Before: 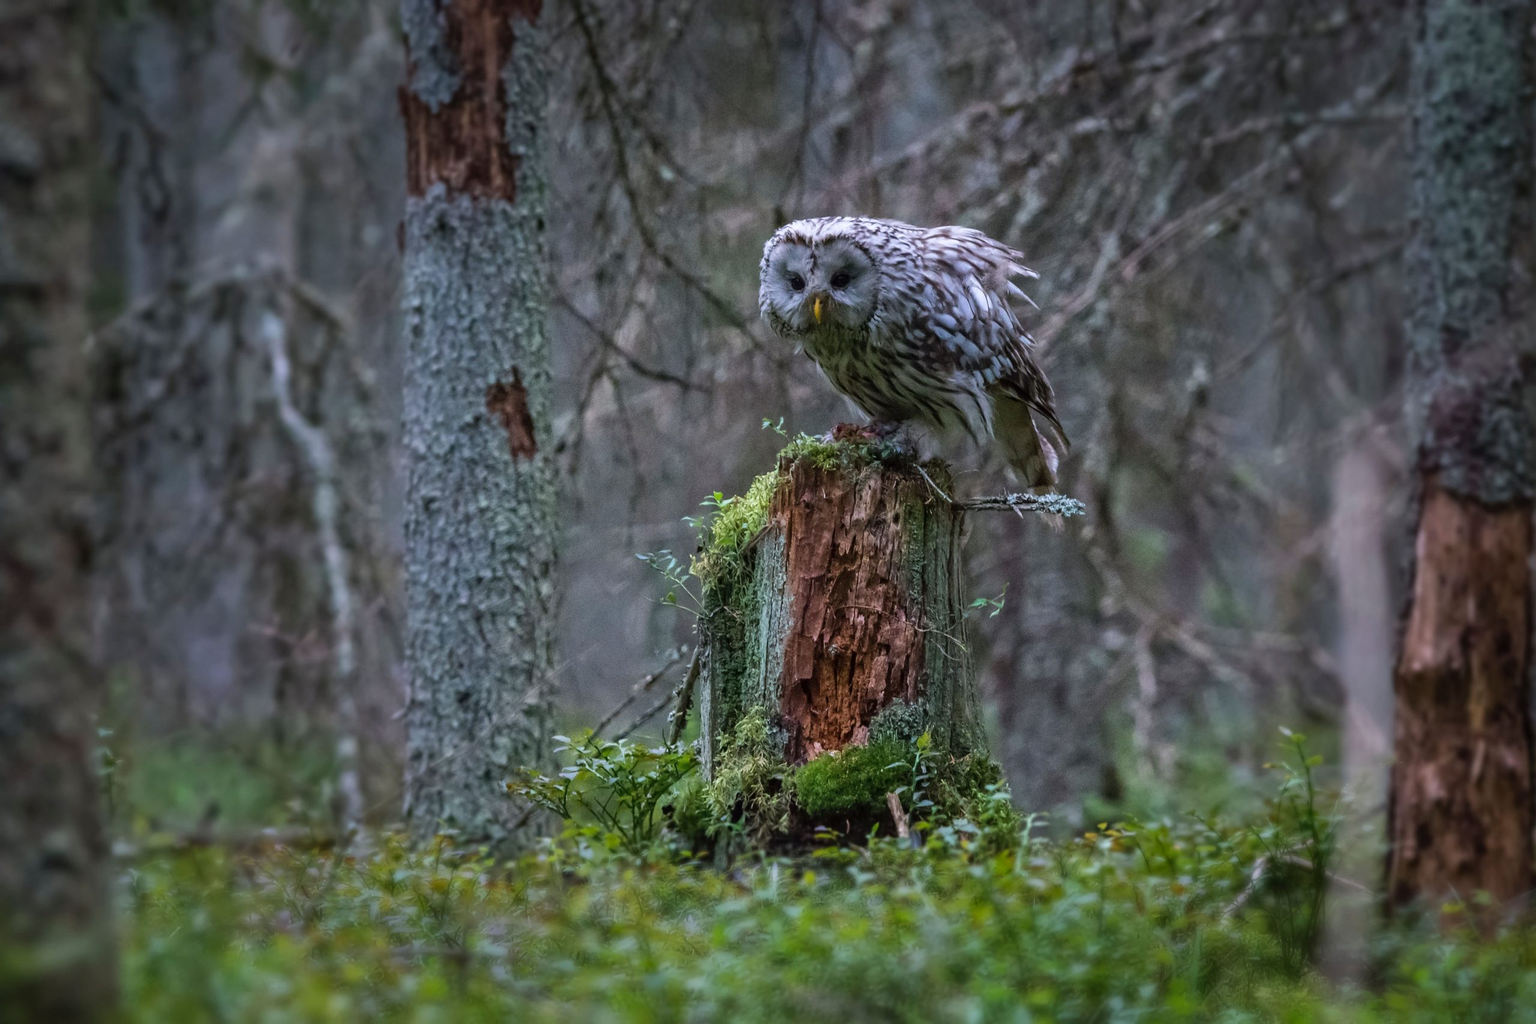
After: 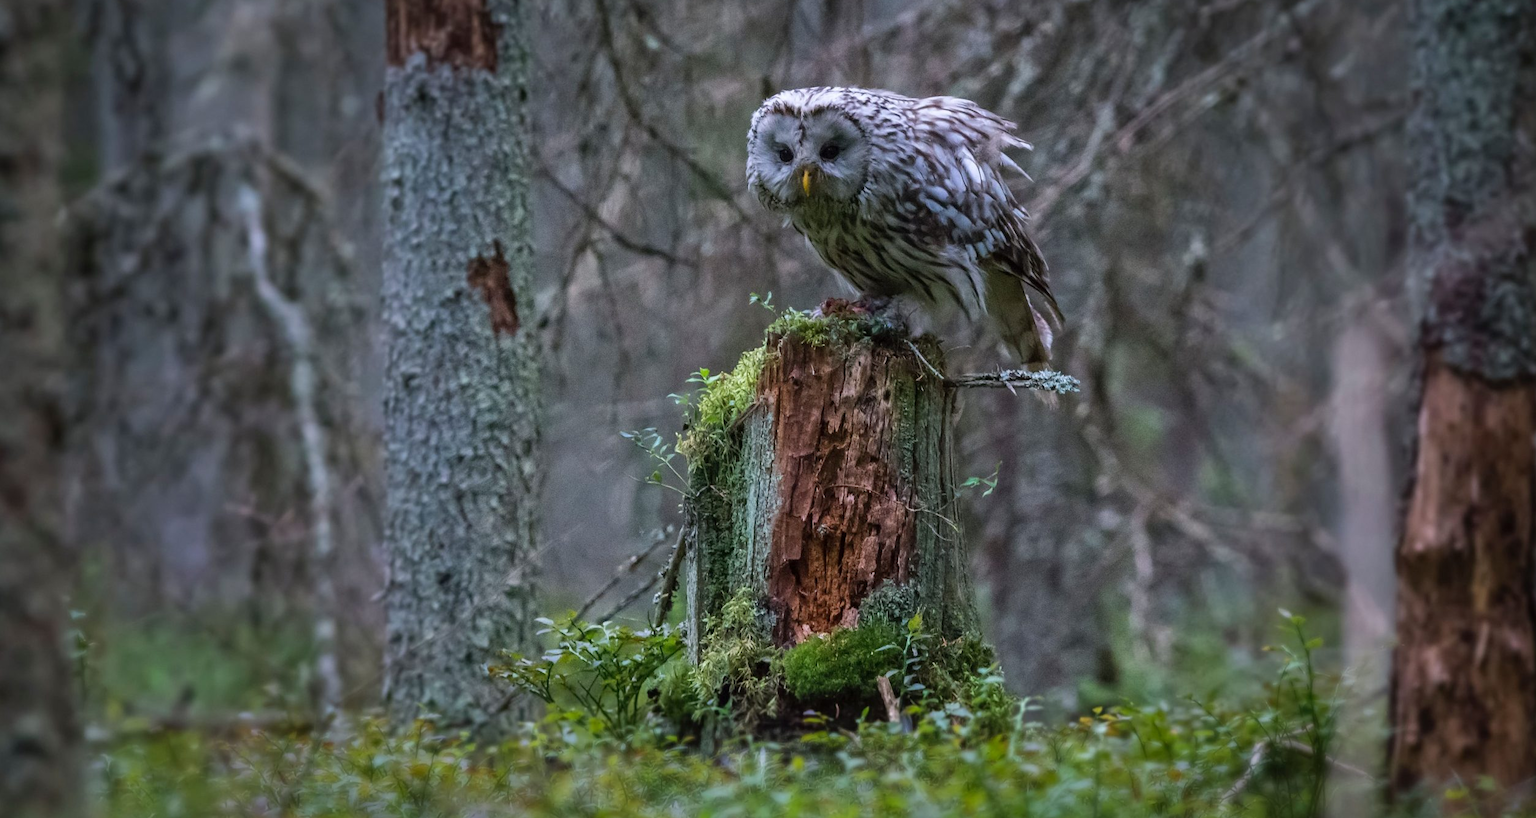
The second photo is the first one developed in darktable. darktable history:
crop and rotate: left 1.947%, top 12.902%, right 0.244%, bottom 8.906%
